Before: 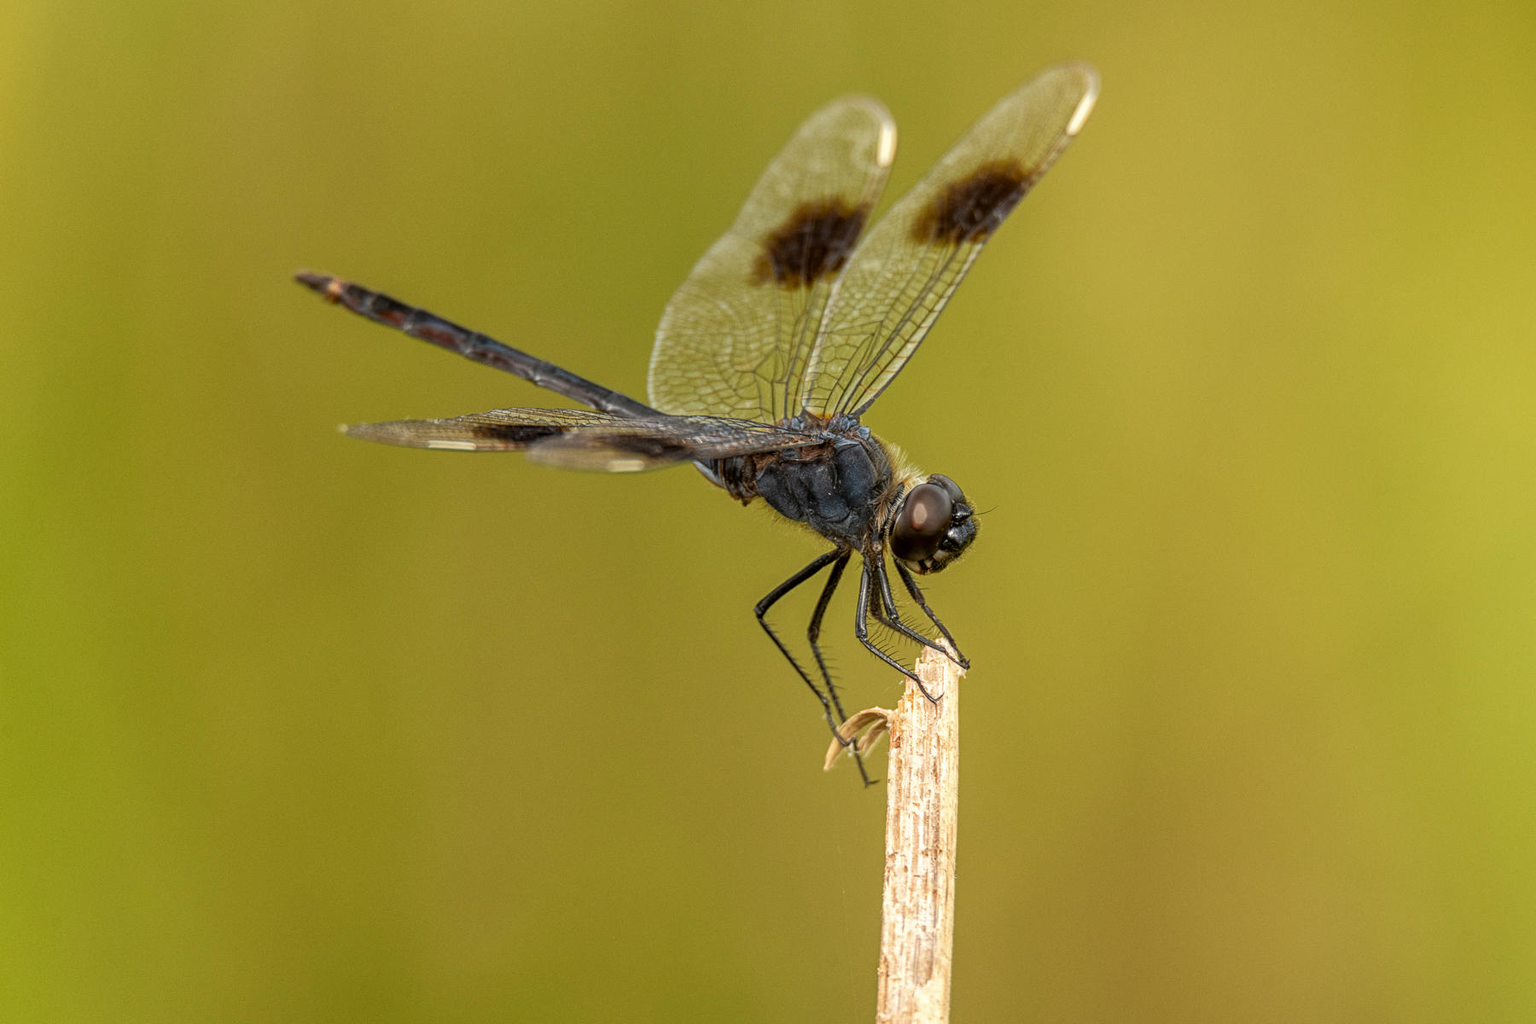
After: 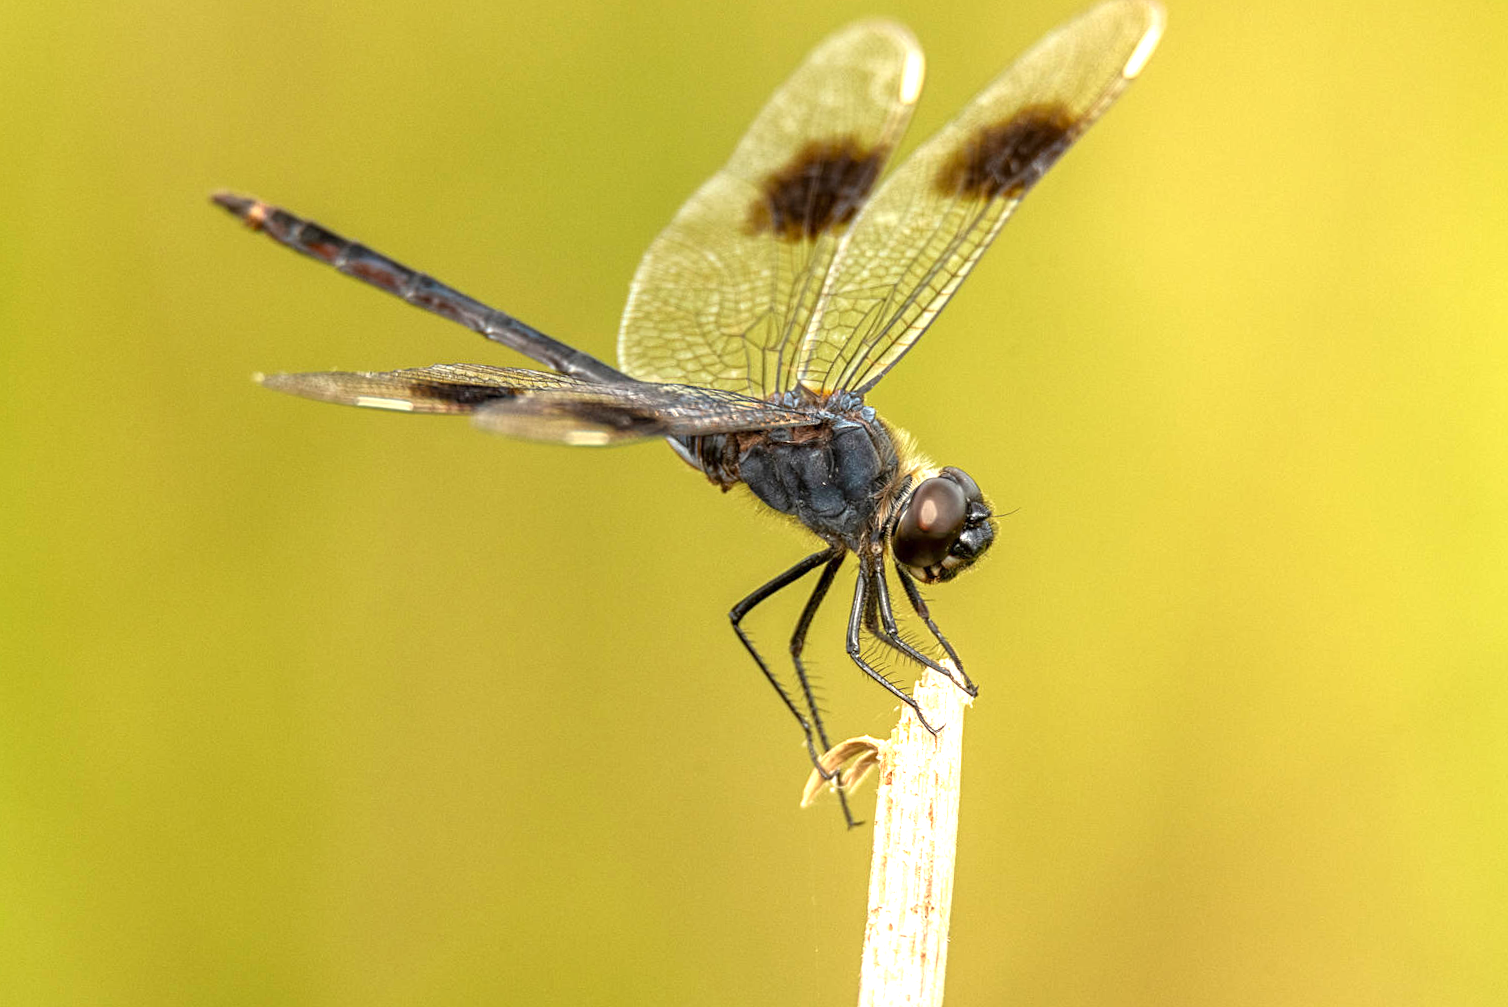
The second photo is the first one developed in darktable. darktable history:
crop and rotate: angle -2.95°, left 5.117%, top 5.163%, right 4.696%, bottom 4.491%
tone equalizer: -8 EV -1.04 EV, -7 EV -0.99 EV, -6 EV -0.872 EV, -5 EV -0.561 EV, -3 EV 0.593 EV, -2 EV 0.844 EV, -1 EV 1.01 EV, +0 EV 1.06 EV, smoothing diameter 24.8%, edges refinement/feathering 12.83, preserve details guided filter
